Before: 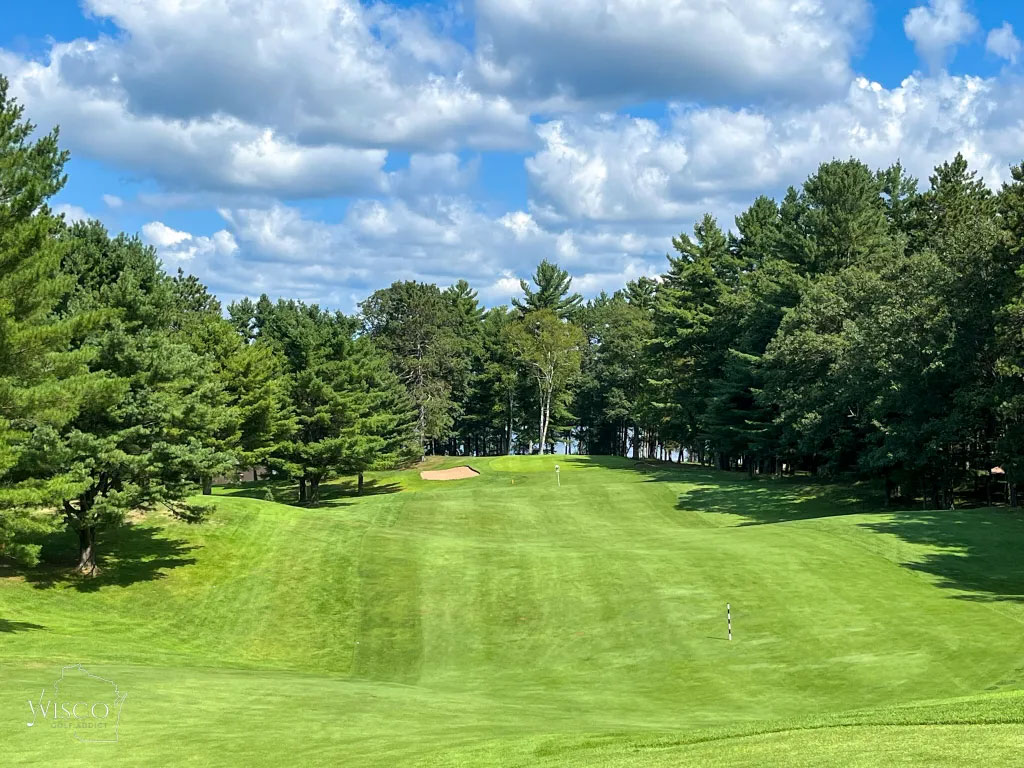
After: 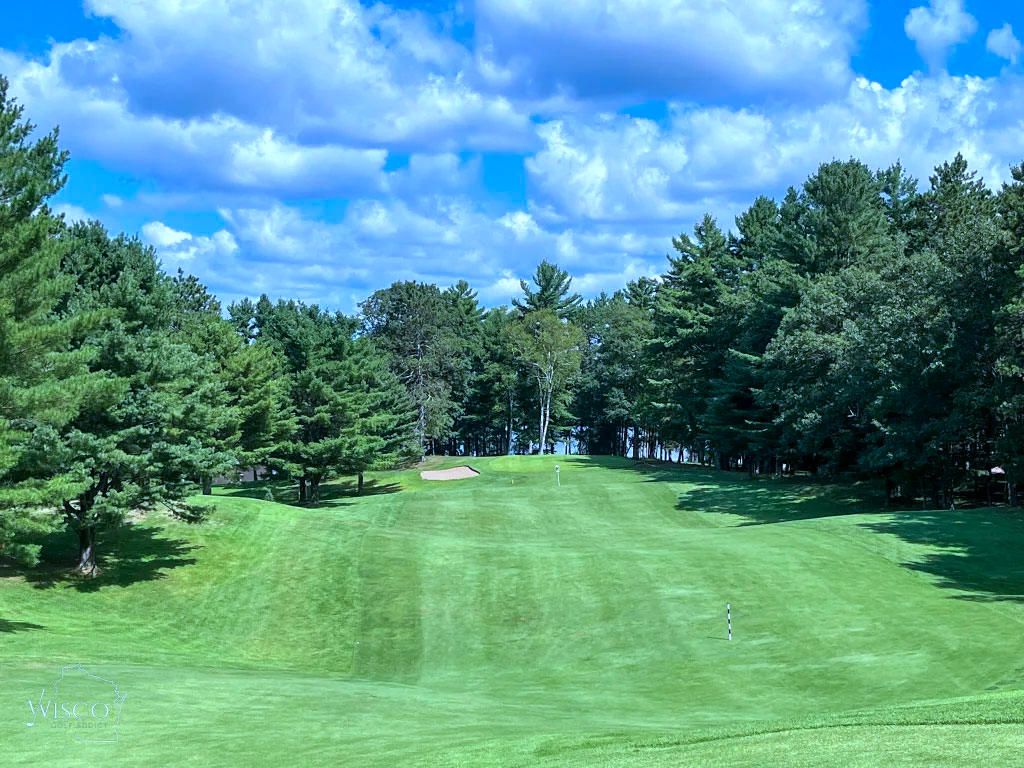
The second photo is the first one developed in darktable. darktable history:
color calibration: illuminant as shot in camera, adaptation linear Bradford (ICC v4), x 0.405, y 0.404, temperature 3576.03 K
